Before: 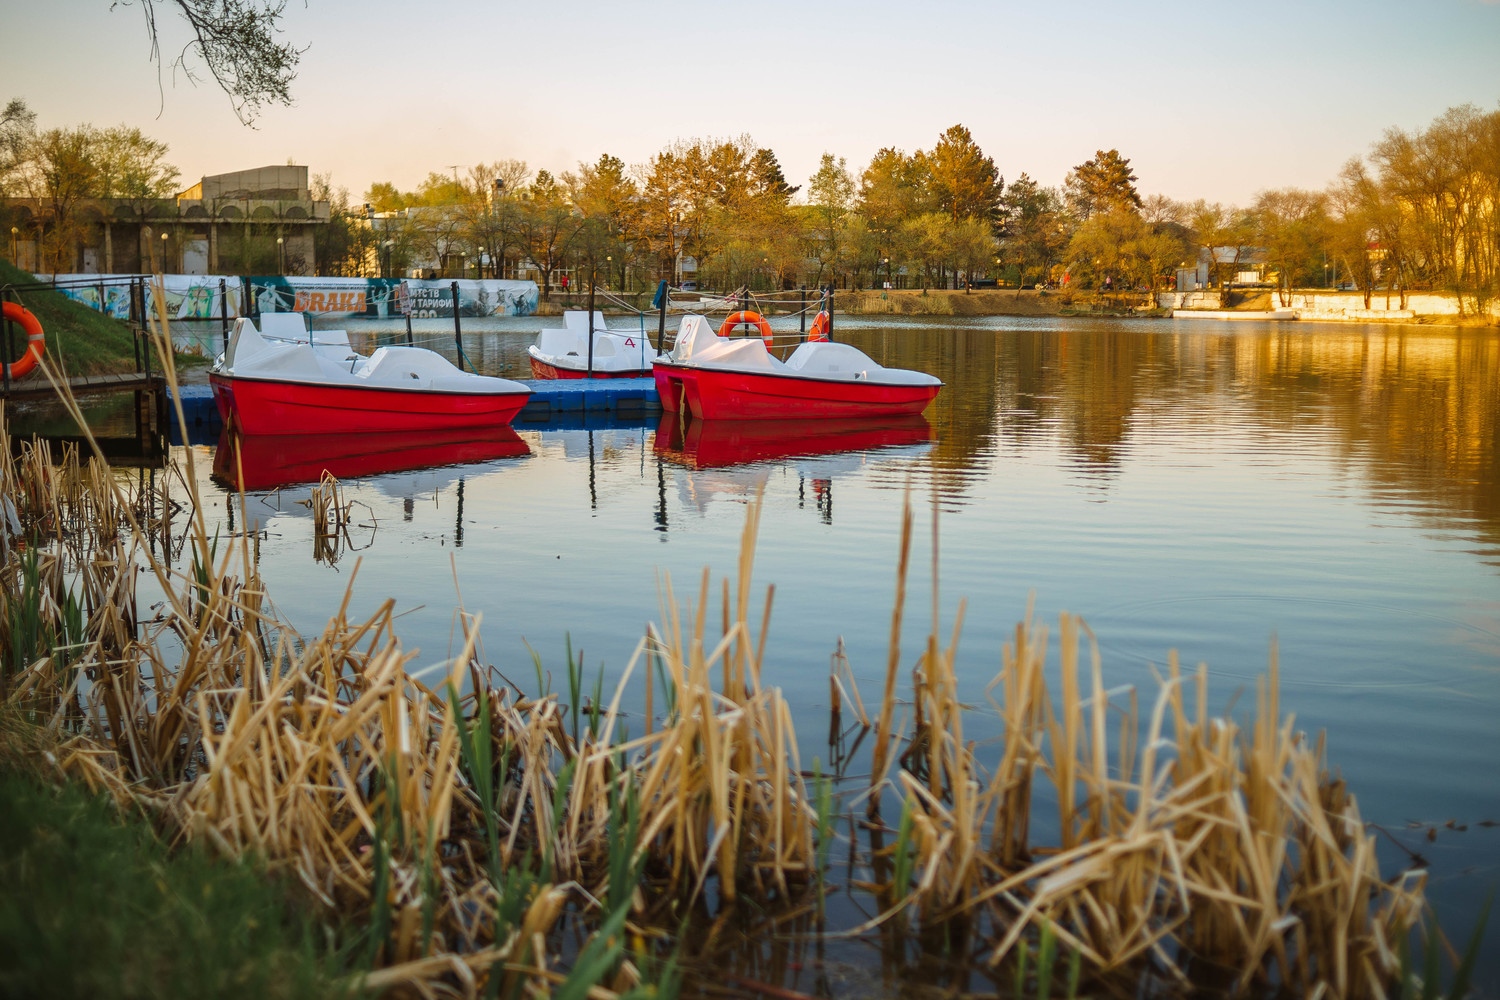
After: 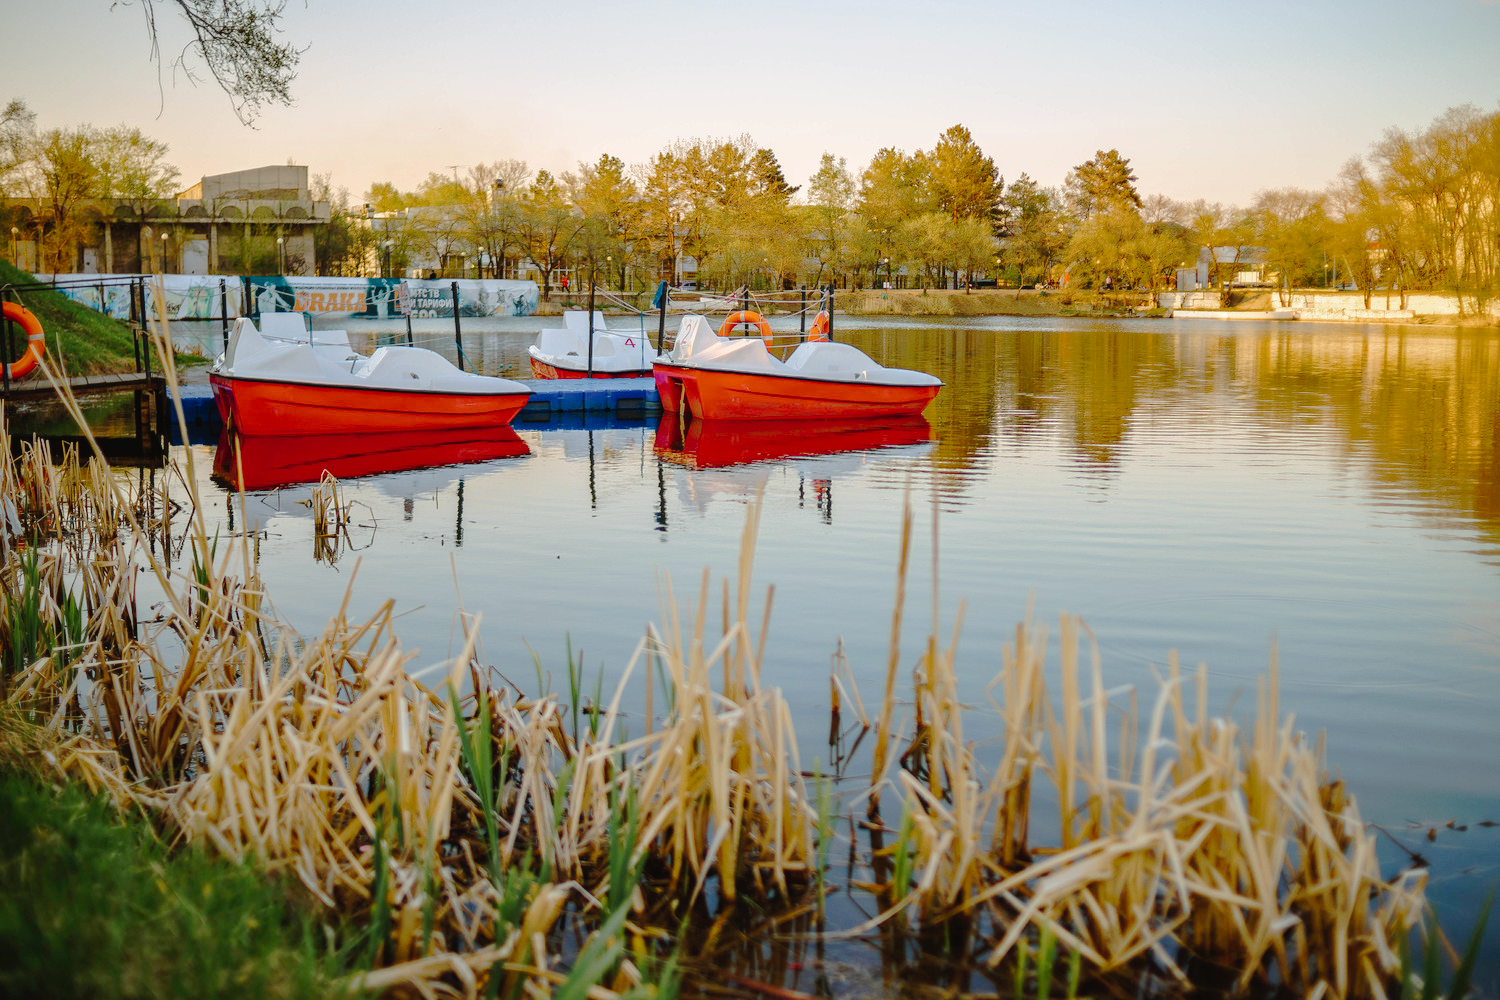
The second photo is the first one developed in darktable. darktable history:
tone curve: curves: ch0 [(0, 0) (0.003, 0.019) (0.011, 0.019) (0.025, 0.023) (0.044, 0.032) (0.069, 0.046) (0.1, 0.073) (0.136, 0.129) (0.177, 0.207) (0.224, 0.295) (0.277, 0.394) (0.335, 0.48) (0.399, 0.524) (0.468, 0.575) (0.543, 0.628) (0.623, 0.684) (0.709, 0.739) (0.801, 0.808) (0.898, 0.9) (1, 1)], preserve colors none
